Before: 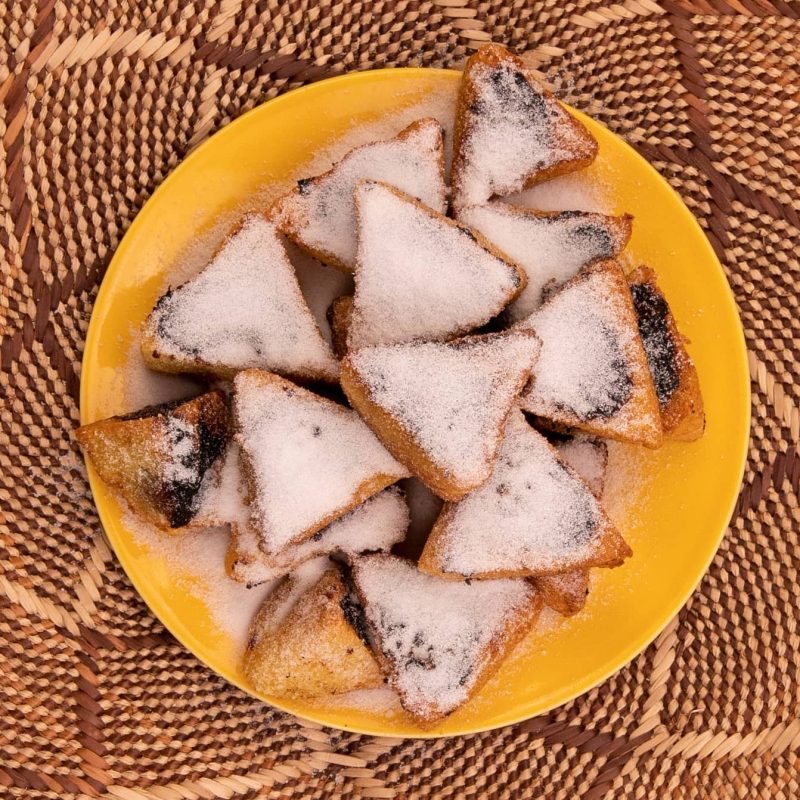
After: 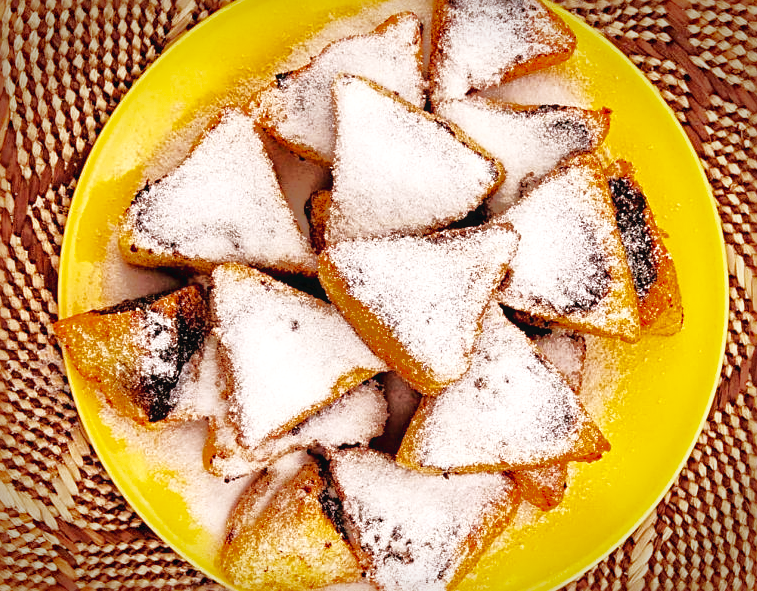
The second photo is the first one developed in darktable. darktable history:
crop and rotate: left 2.903%, top 13.411%, right 2.353%, bottom 12.694%
shadows and highlights: shadows 39.54, highlights -59.81
base curve: curves: ch0 [(0, 0.003) (0.001, 0.002) (0.006, 0.004) (0.02, 0.022) (0.048, 0.086) (0.094, 0.234) (0.162, 0.431) (0.258, 0.629) (0.385, 0.8) (0.548, 0.918) (0.751, 0.988) (1, 1)], preserve colors none
local contrast: highlights 100%, shadows 98%, detail 120%, midtone range 0.2
vignetting: saturation -0.036, center (0, 0.007), automatic ratio true, dithering 8-bit output
sharpen: radius 3.114
